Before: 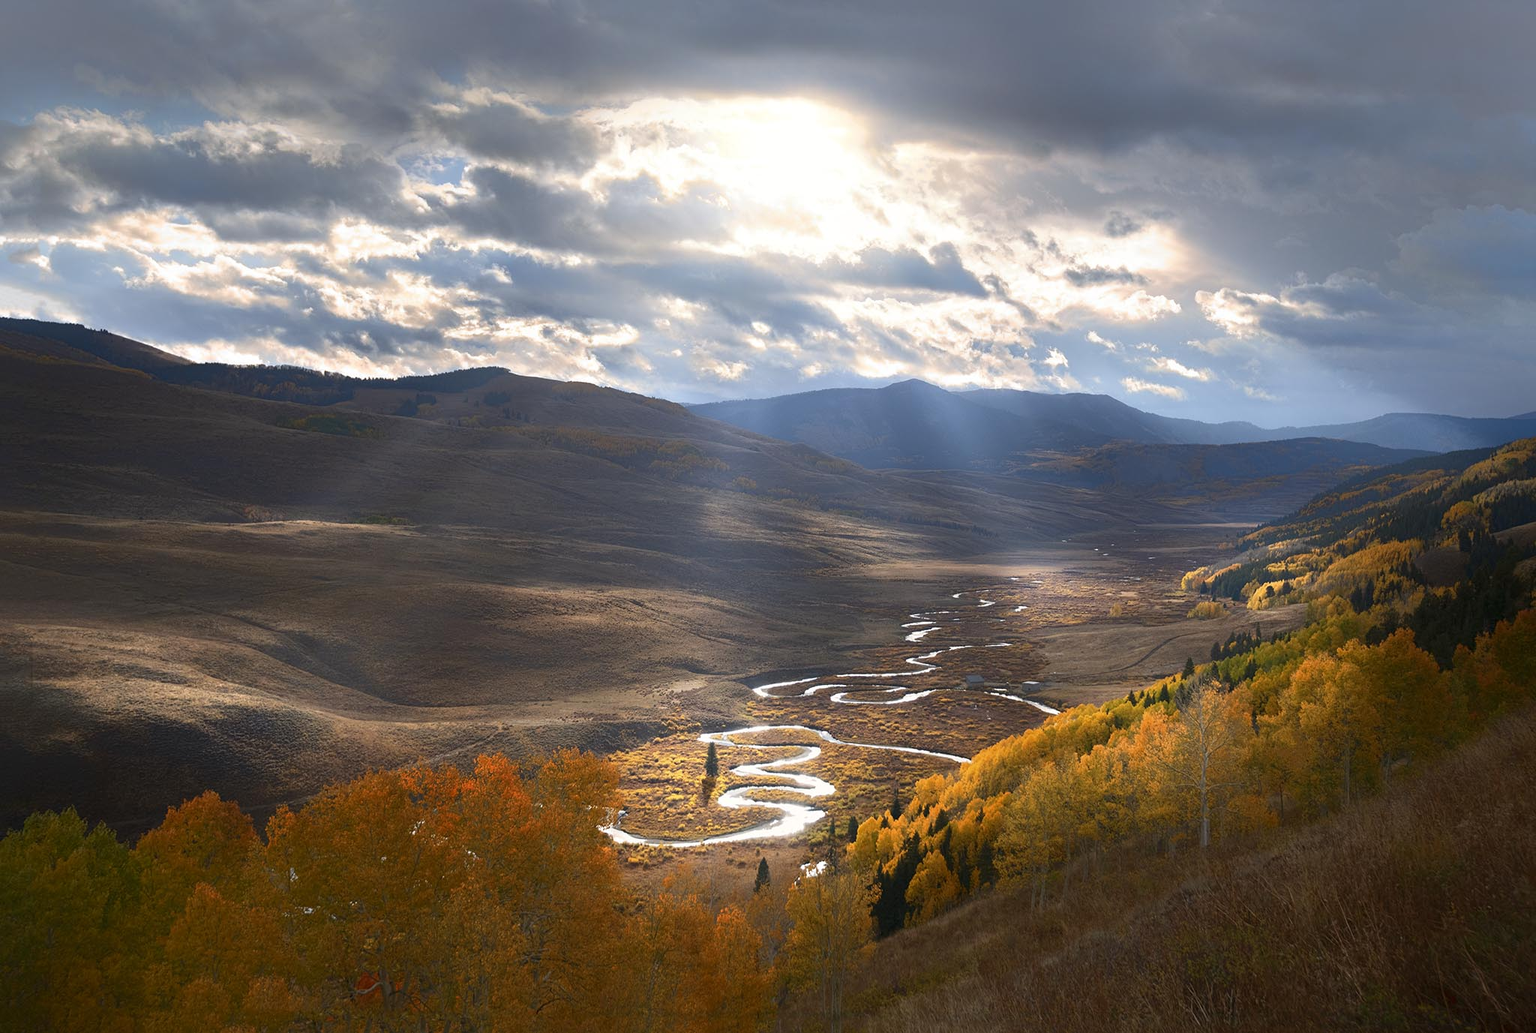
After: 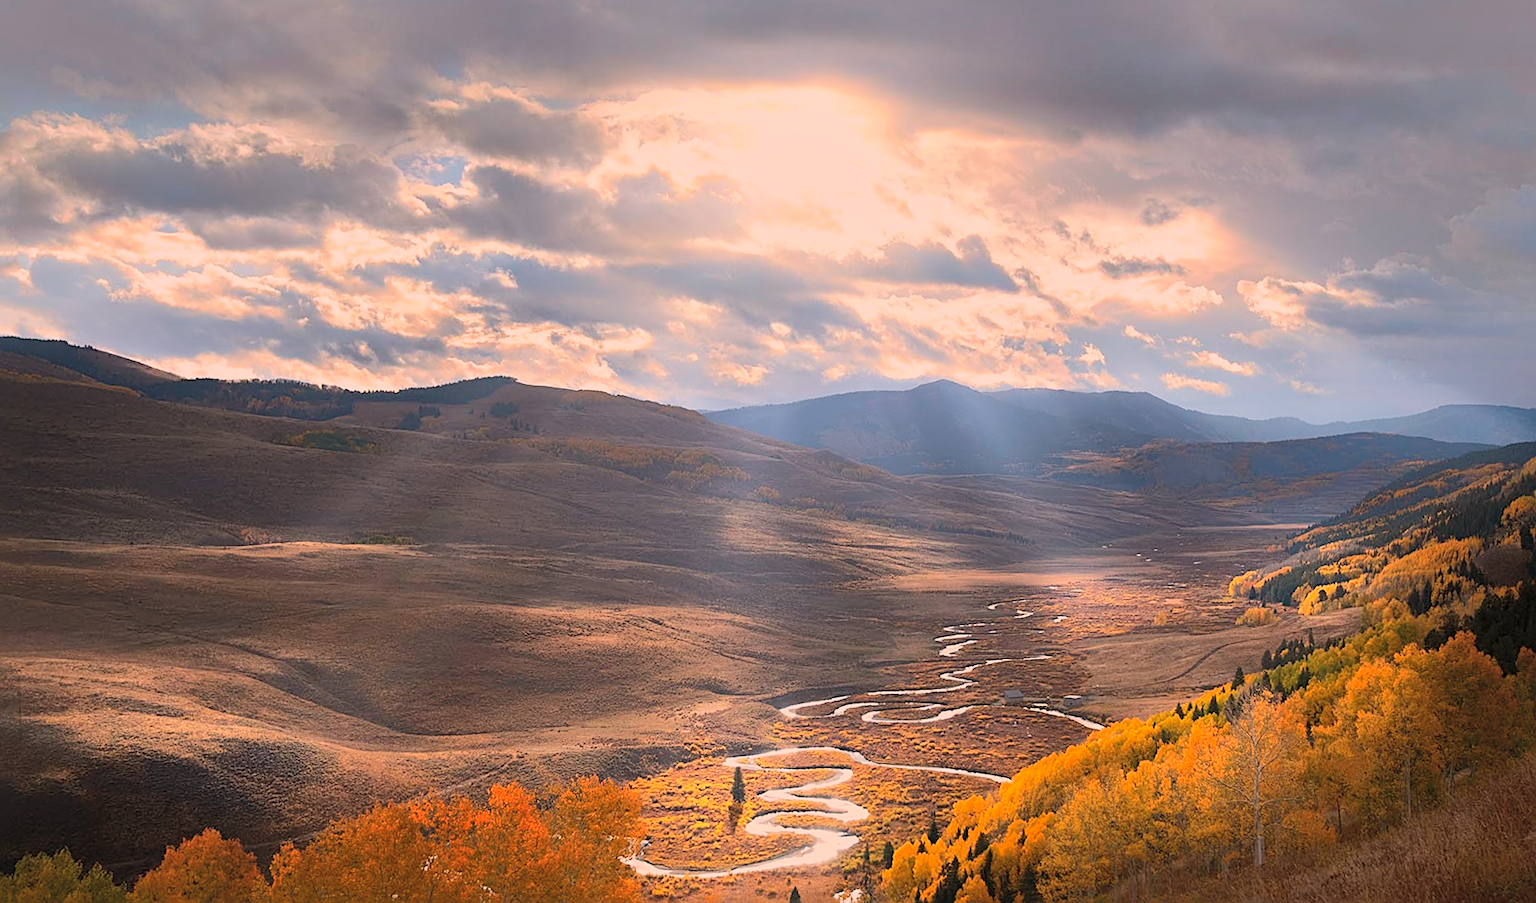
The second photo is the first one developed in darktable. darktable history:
white balance: red 1.127, blue 0.943
tone equalizer: -8 EV -0.417 EV, -7 EV -0.389 EV, -6 EV -0.333 EV, -5 EV -0.222 EV, -3 EV 0.222 EV, -2 EV 0.333 EV, -1 EV 0.389 EV, +0 EV 0.417 EV, edges refinement/feathering 500, mask exposure compensation -1.57 EV, preserve details no
global tonemap: drago (0.7, 100)
crop and rotate: angle 0.2°, left 0.275%, right 3.127%, bottom 14.18%
rotate and perspective: rotation -1°, crop left 0.011, crop right 0.989, crop top 0.025, crop bottom 0.975
local contrast: mode bilateral grid, contrast 20, coarseness 50, detail 120%, midtone range 0.2
sharpen: on, module defaults
